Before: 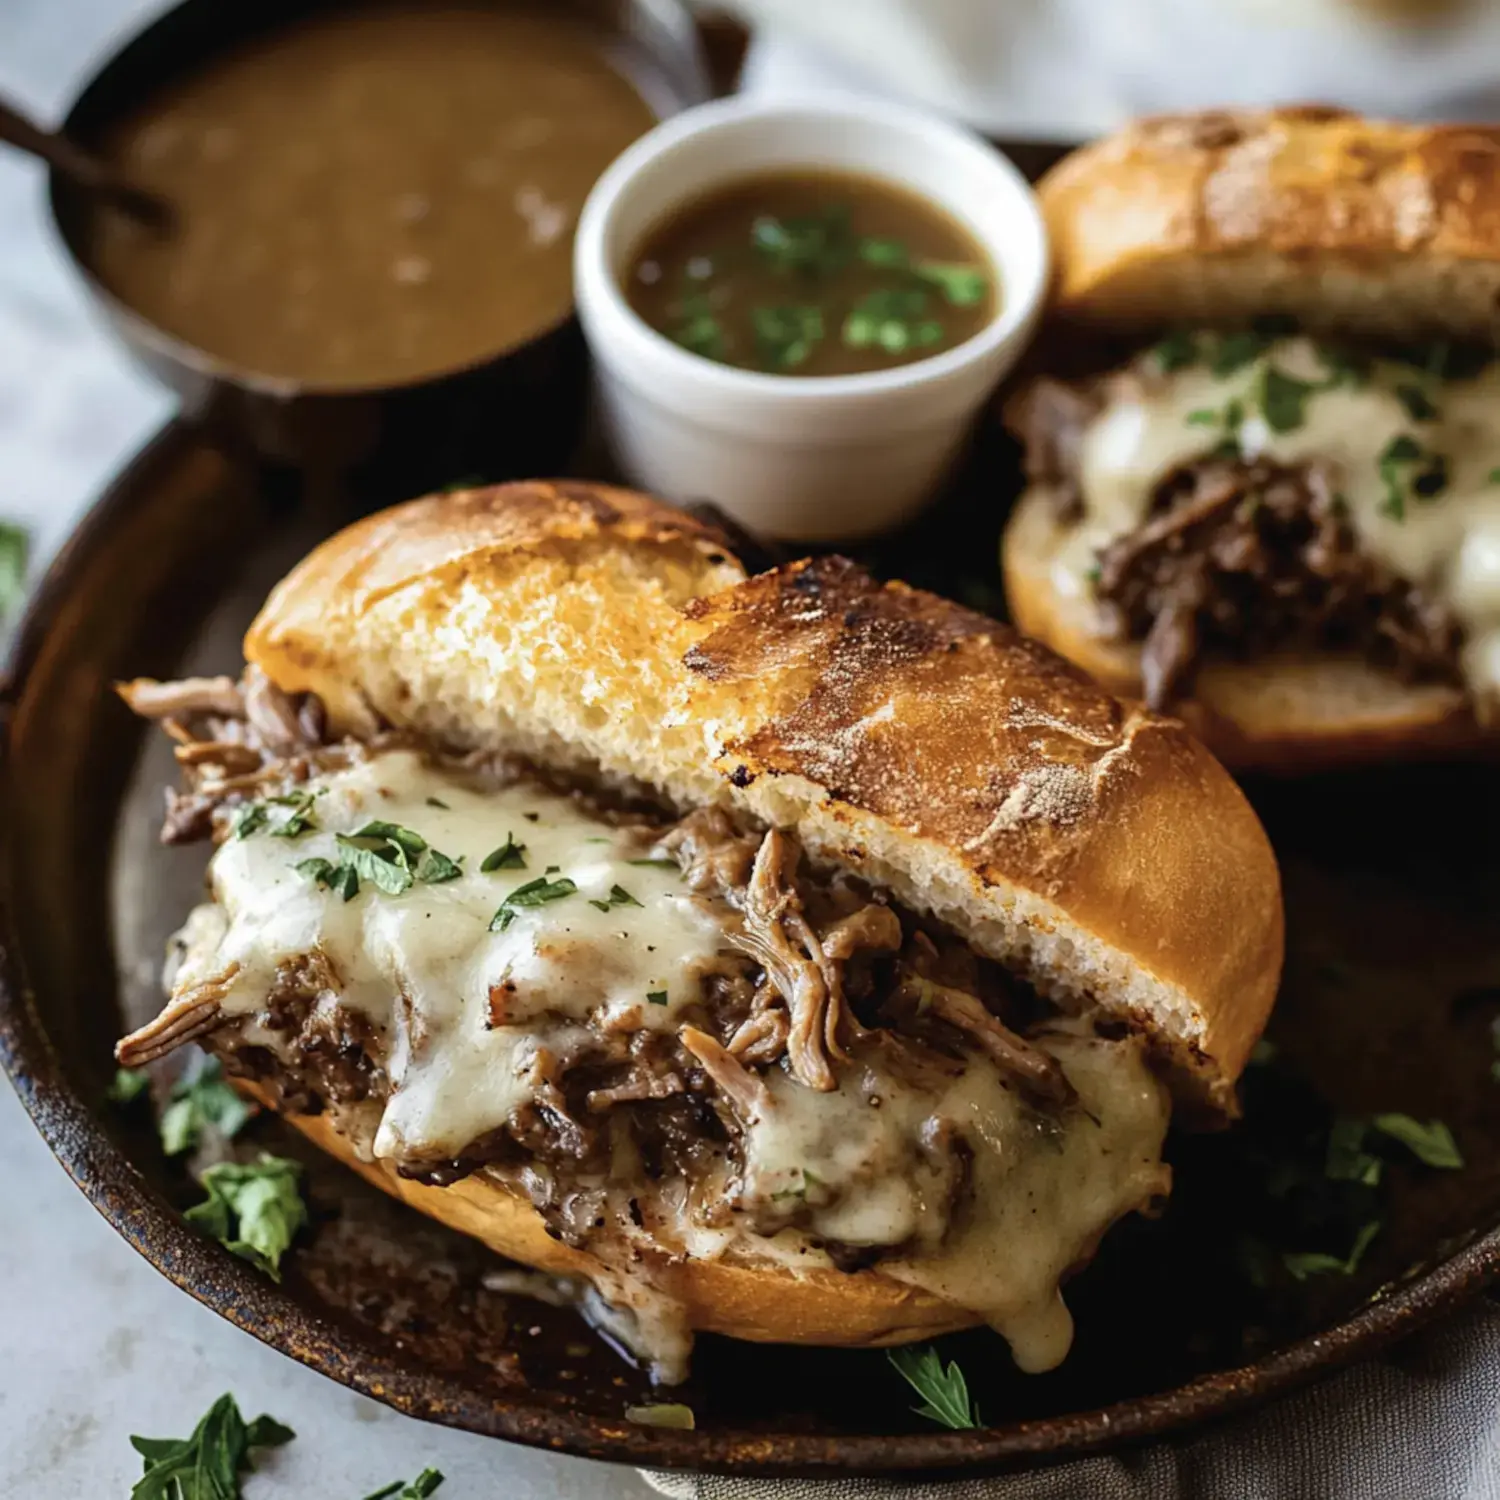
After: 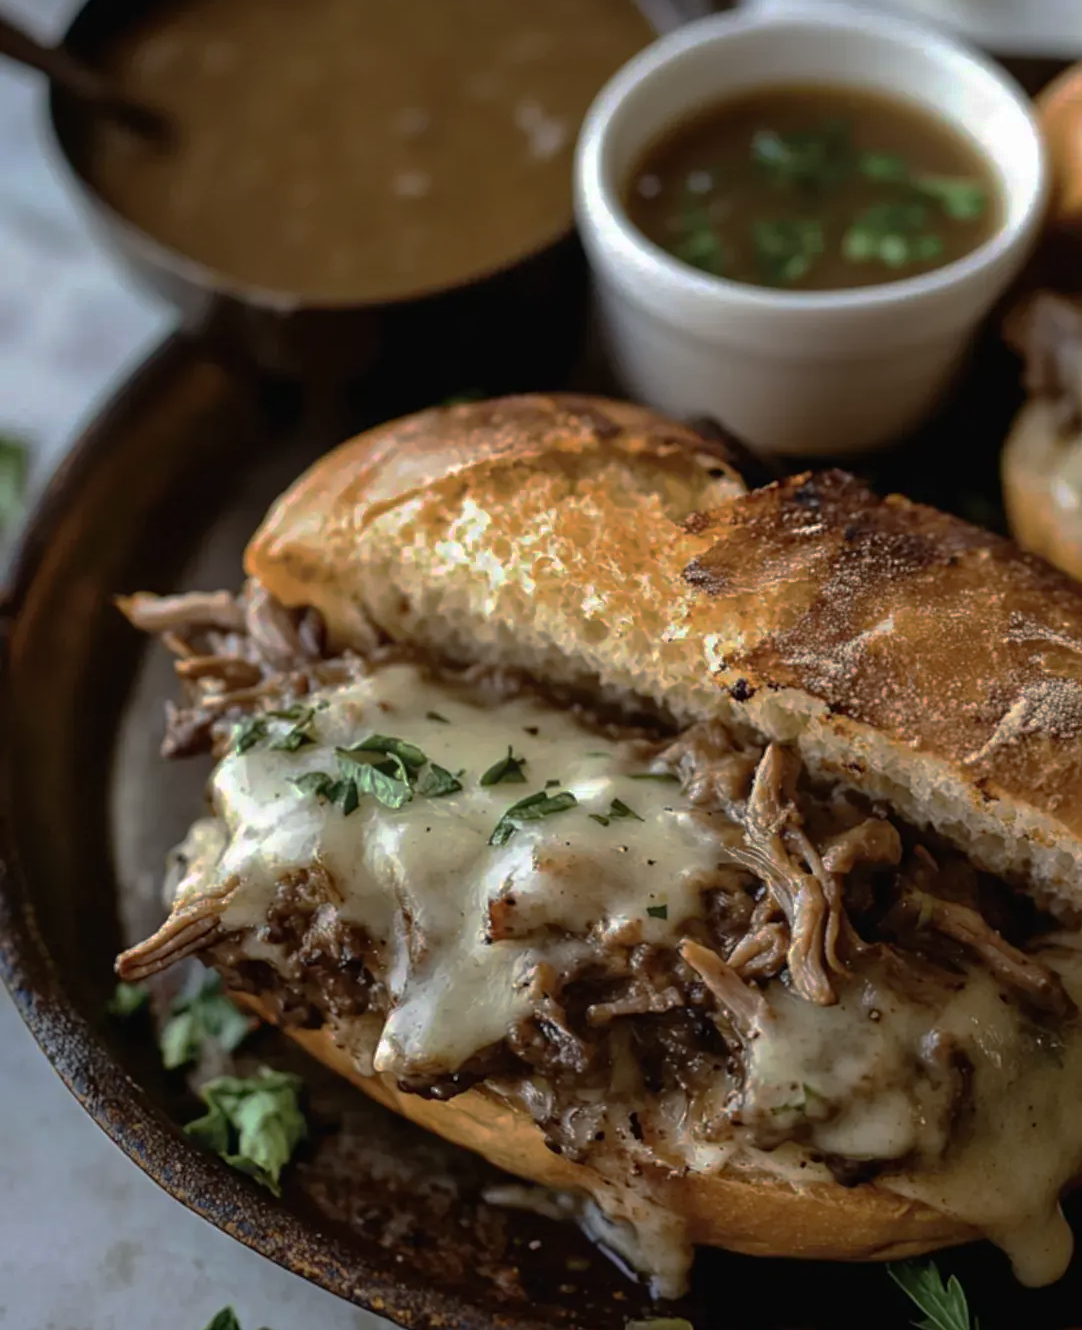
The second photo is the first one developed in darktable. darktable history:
crop: top 5.762%, right 27.837%, bottom 5.564%
base curve: curves: ch0 [(0, 0) (0.826, 0.587) (1, 1)], preserve colors none
